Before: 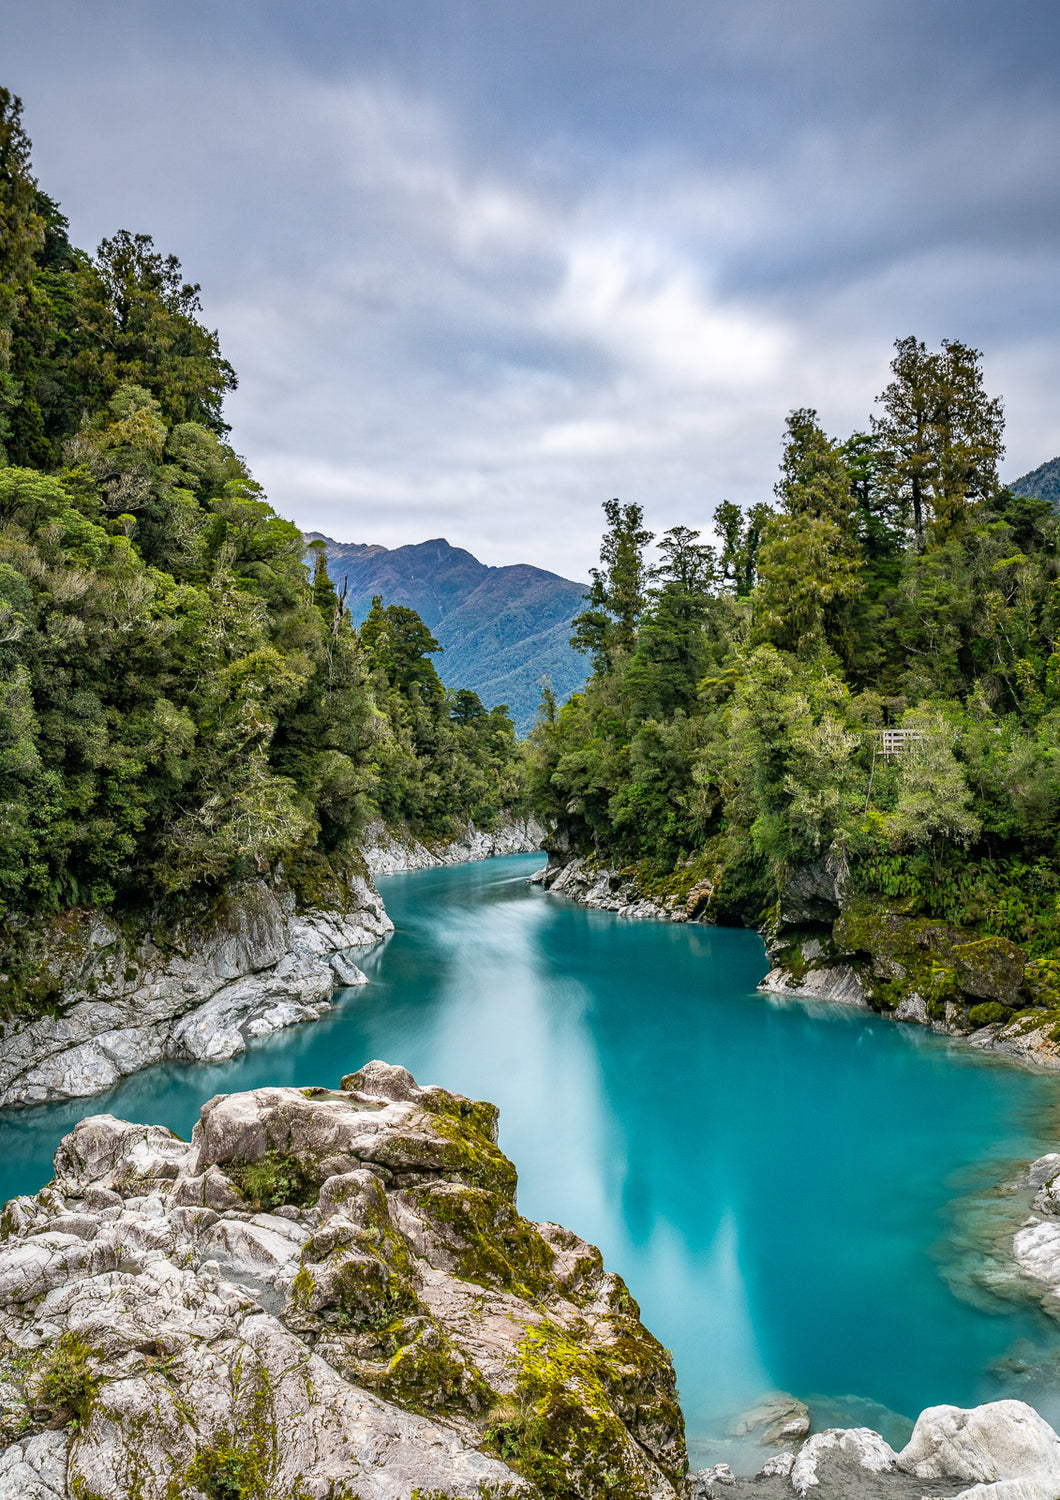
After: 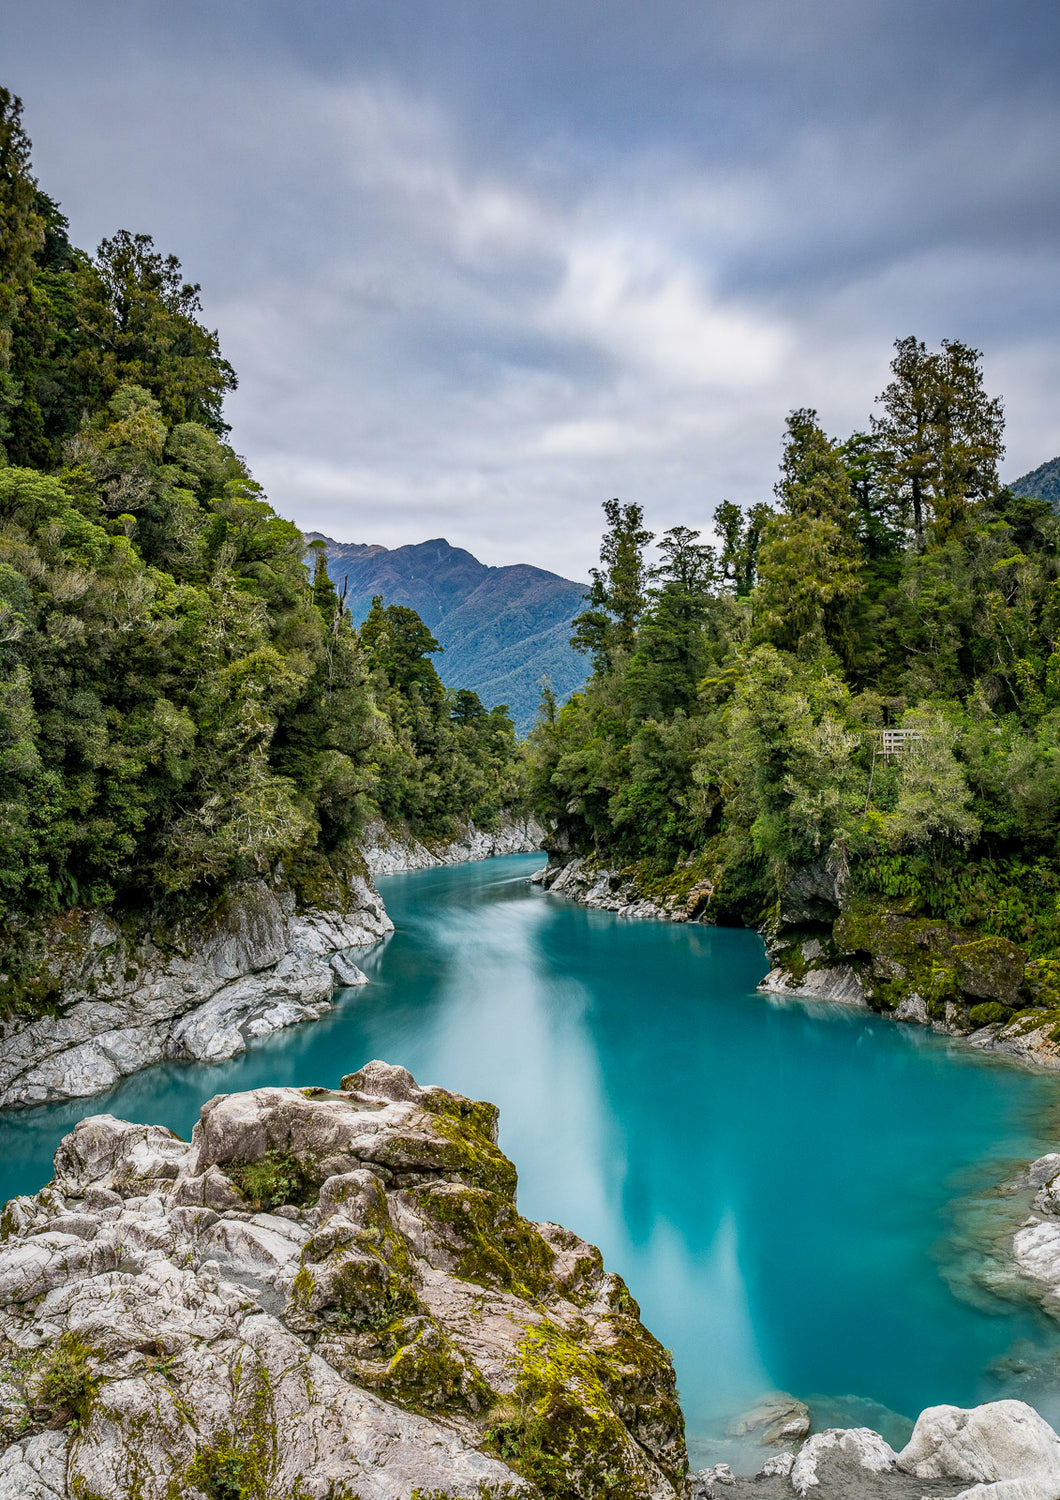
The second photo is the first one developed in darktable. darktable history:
exposure: black level correction 0.001, exposure -0.205 EV, compensate highlight preservation false
